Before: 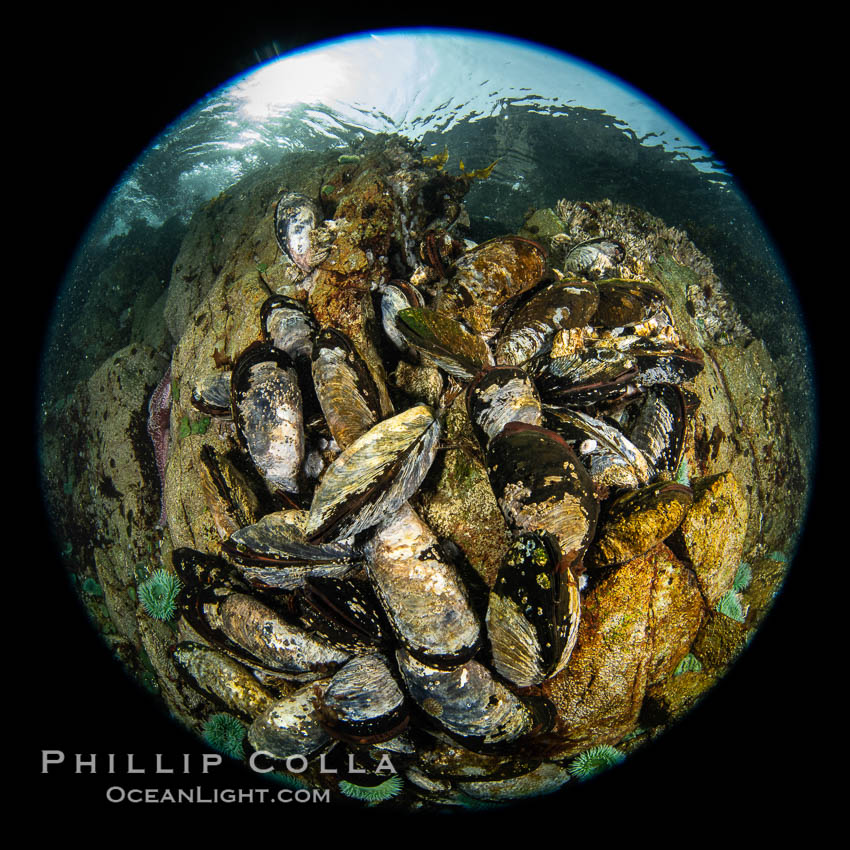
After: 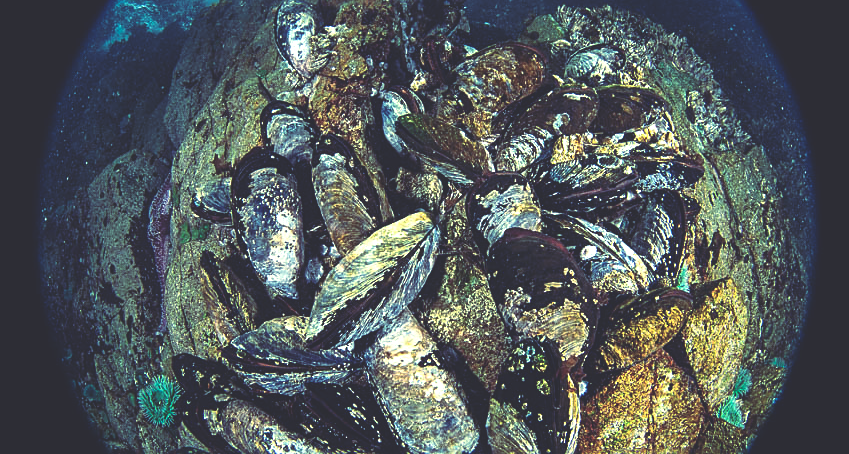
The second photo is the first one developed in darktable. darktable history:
white balance: emerald 1
exposure: exposure 0.4 EV, compensate highlight preservation false
crop and rotate: top 23.043%, bottom 23.437%
sharpen: on, module defaults
rgb curve: curves: ch0 [(0, 0.186) (0.314, 0.284) (0.576, 0.466) (0.805, 0.691) (0.936, 0.886)]; ch1 [(0, 0.186) (0.314, 0.284) (0.581, 0.534) (0.771, 0.746) (0.936, 0.958)]; ch2 [(0, 0.216) (0.275, 0.39) (1, 1)], mode RGB, independent channels, compensate middle gray true, preserve colors none
